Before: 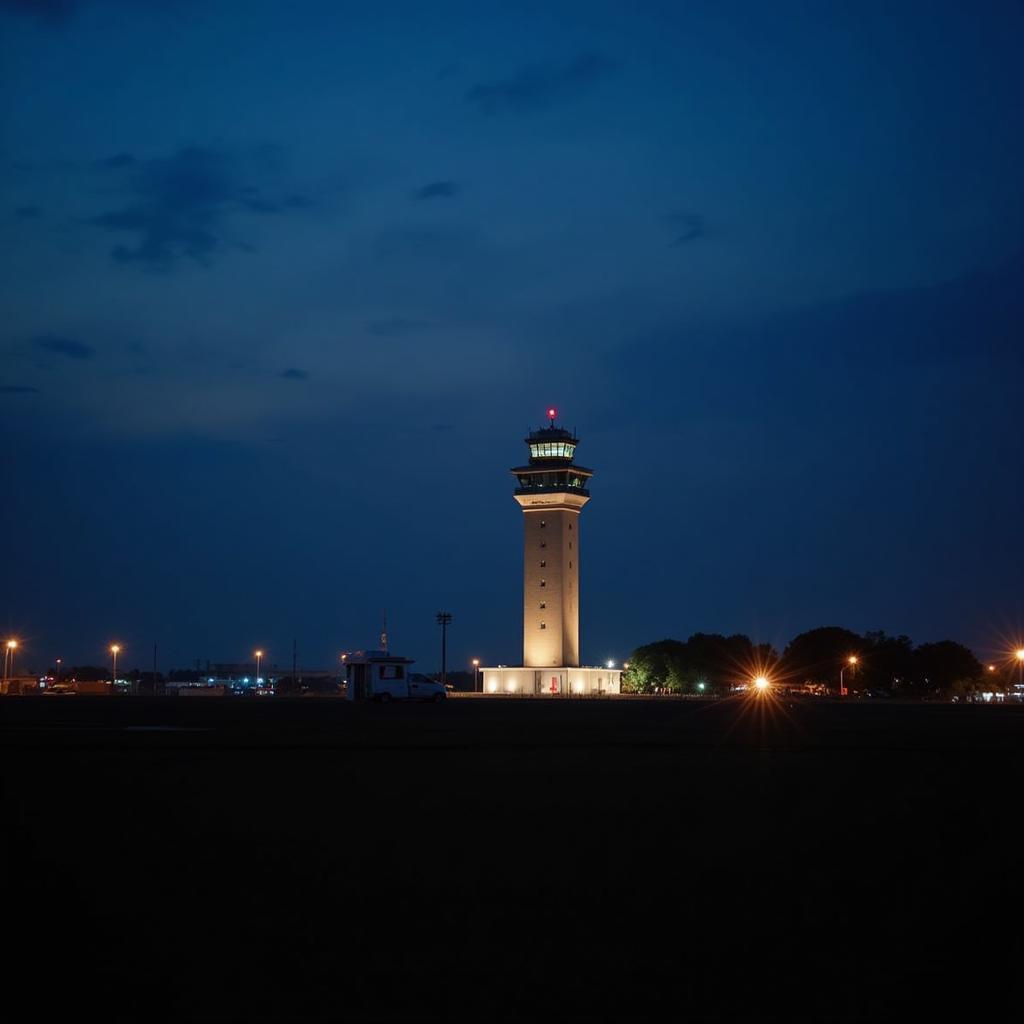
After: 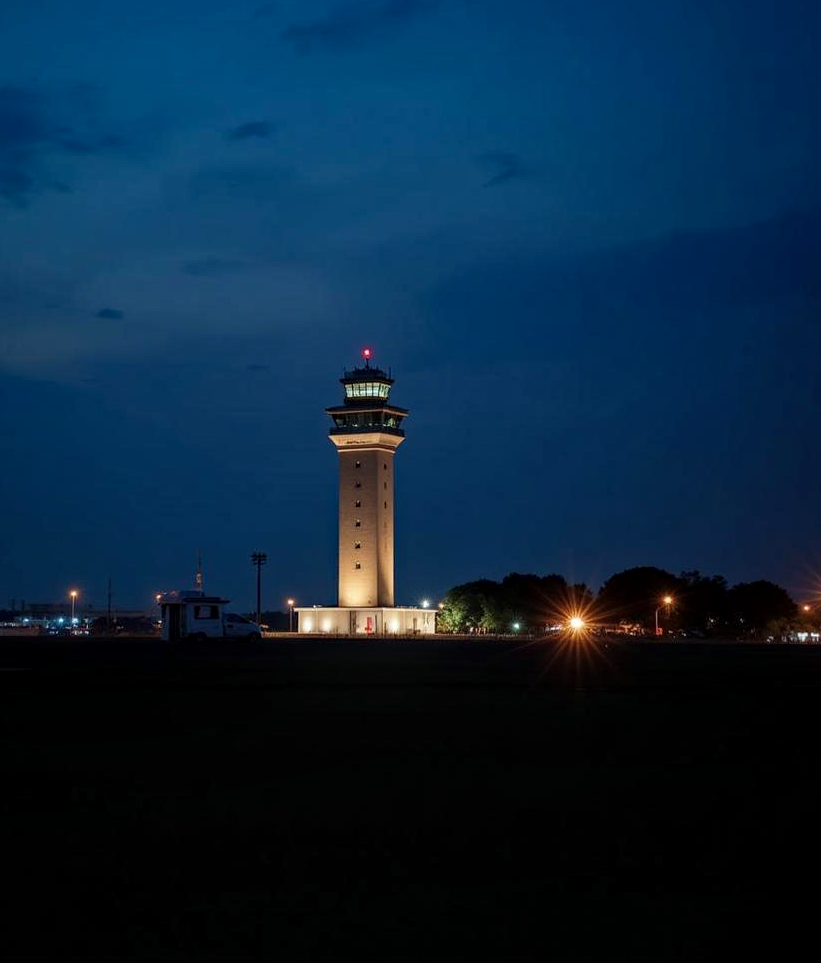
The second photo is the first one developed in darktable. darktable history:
local contrast: on, module defaults
crop and rotate: left 18.108%, top 5.93%, right 1.671%
haze removal: compatibility mode true, adaptive false
